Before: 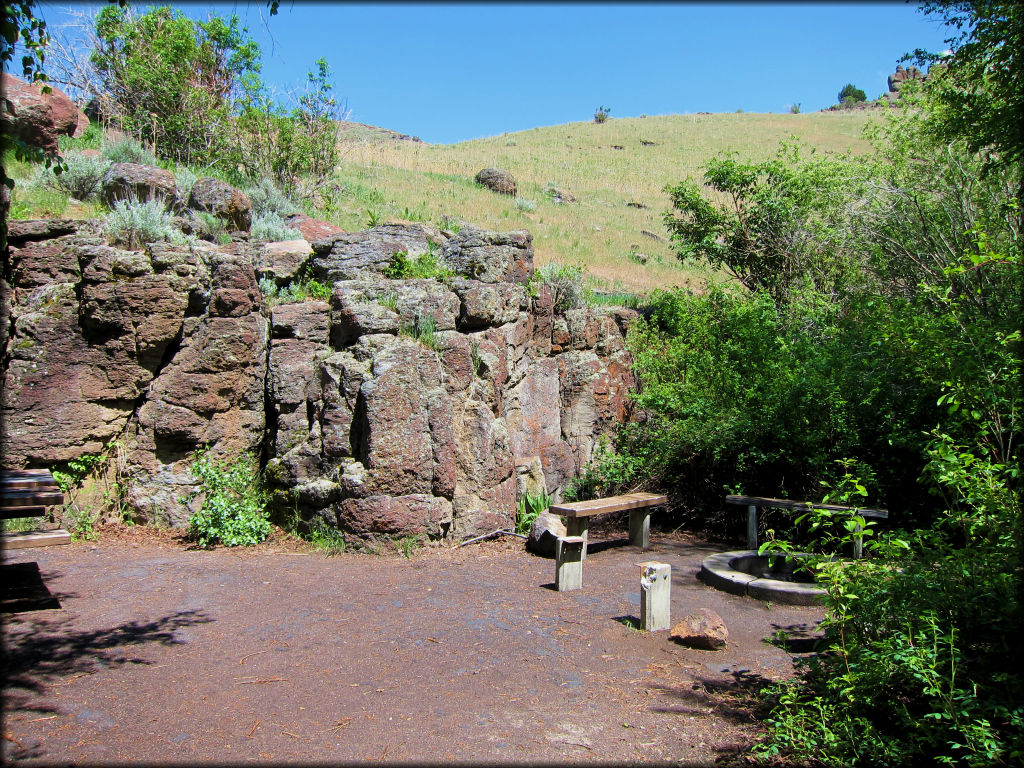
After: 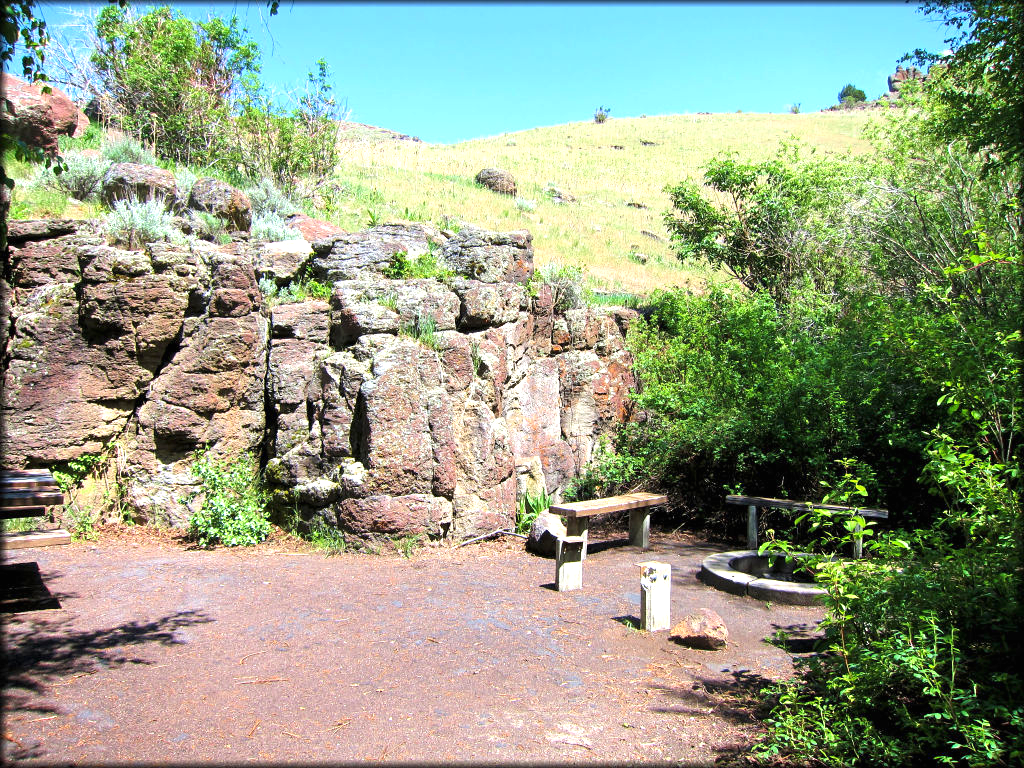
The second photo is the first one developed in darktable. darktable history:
exposure: black level correction 0, exposure 0.952 EV, compensate exposure bias true, compensate highlight preservation false
